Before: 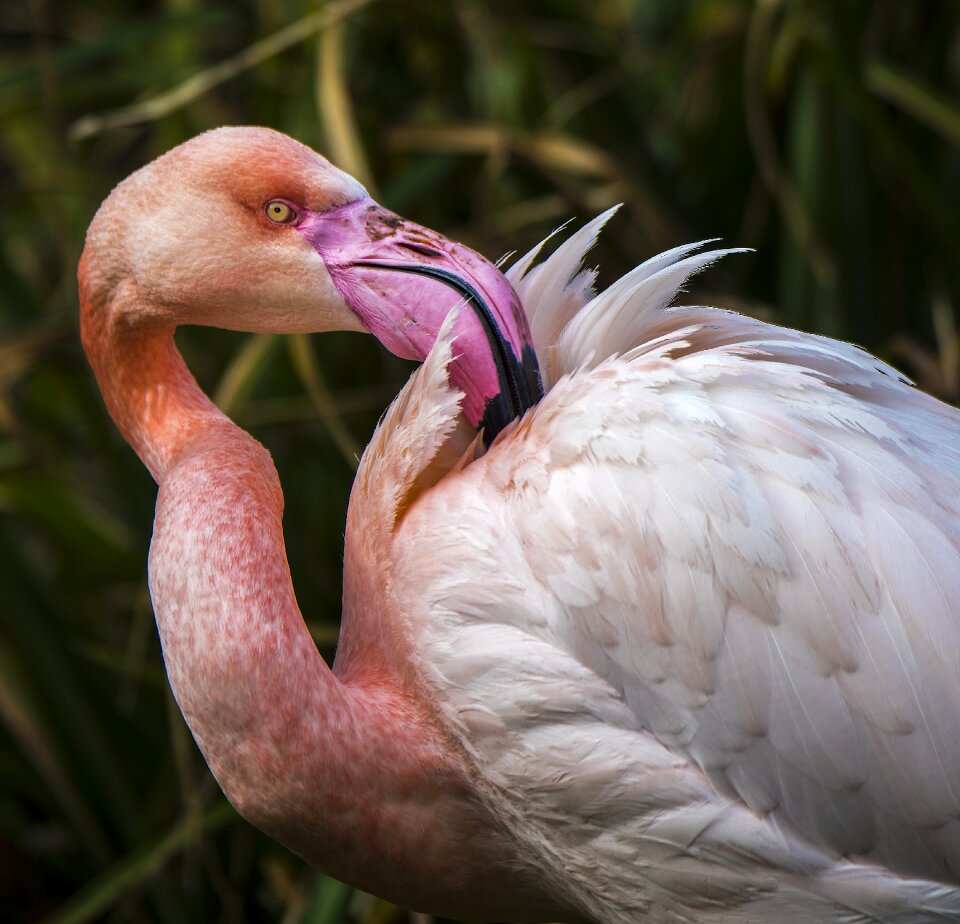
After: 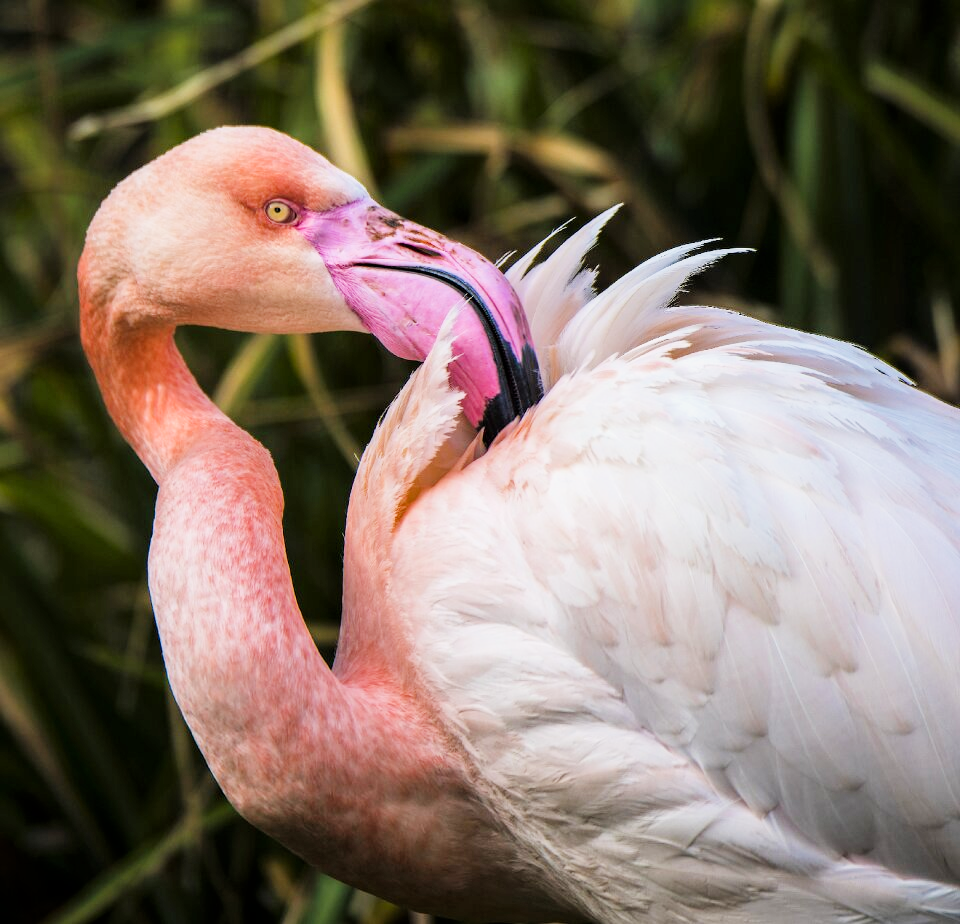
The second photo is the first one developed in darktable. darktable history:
exposure: exposure 1.211 EV, compensate exposure bias true, compensate highlight preservation false
filmic rgb: black relative exposure -7.65 EV, white relative exposure 4.56 EV, hardness 3.61, contrast 1.056
